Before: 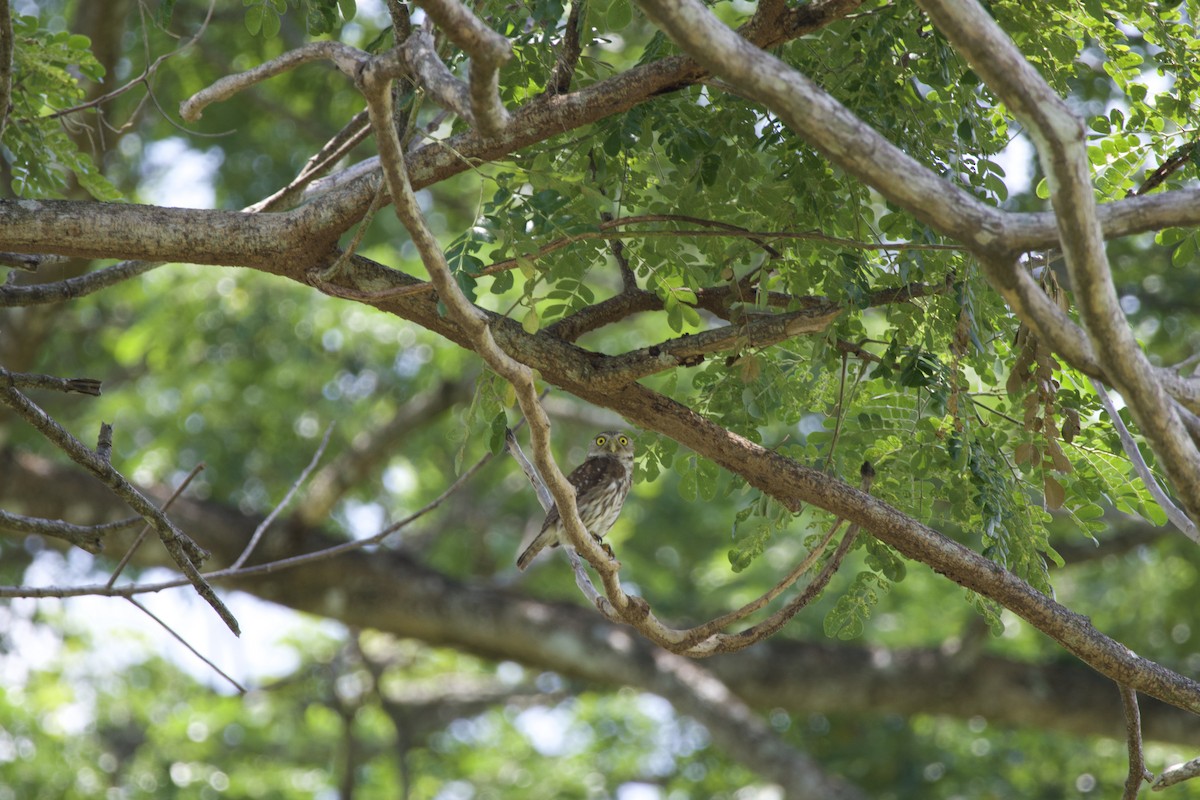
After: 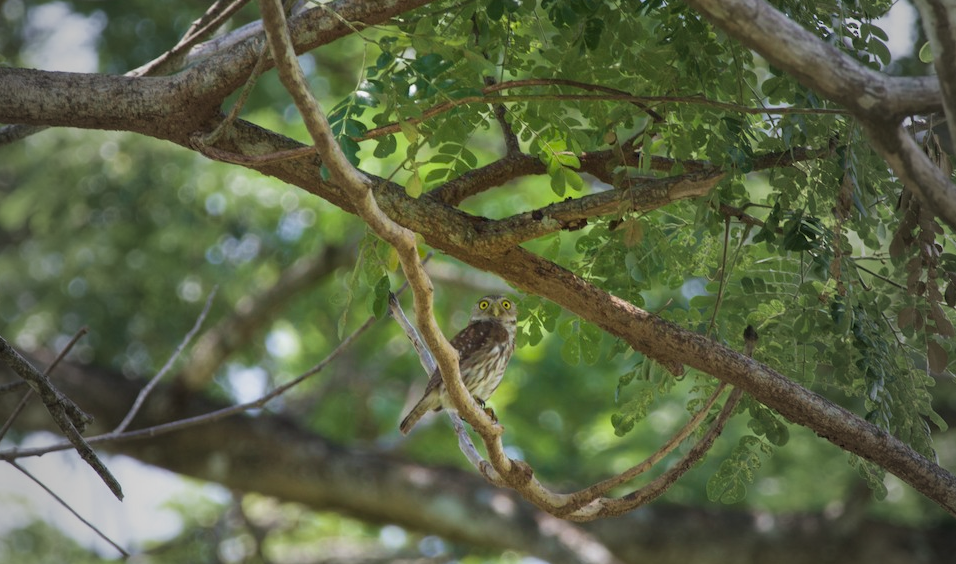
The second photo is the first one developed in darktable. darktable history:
velvia: on, module defaults
crop: left 9.751%, top 17.015%, right 10.545%, bottom 12.373%
vignetting: fall-off start 17.22%, fall-off radius 137.05%, width/height ratio 0.616, shape 0.597, unbound false
